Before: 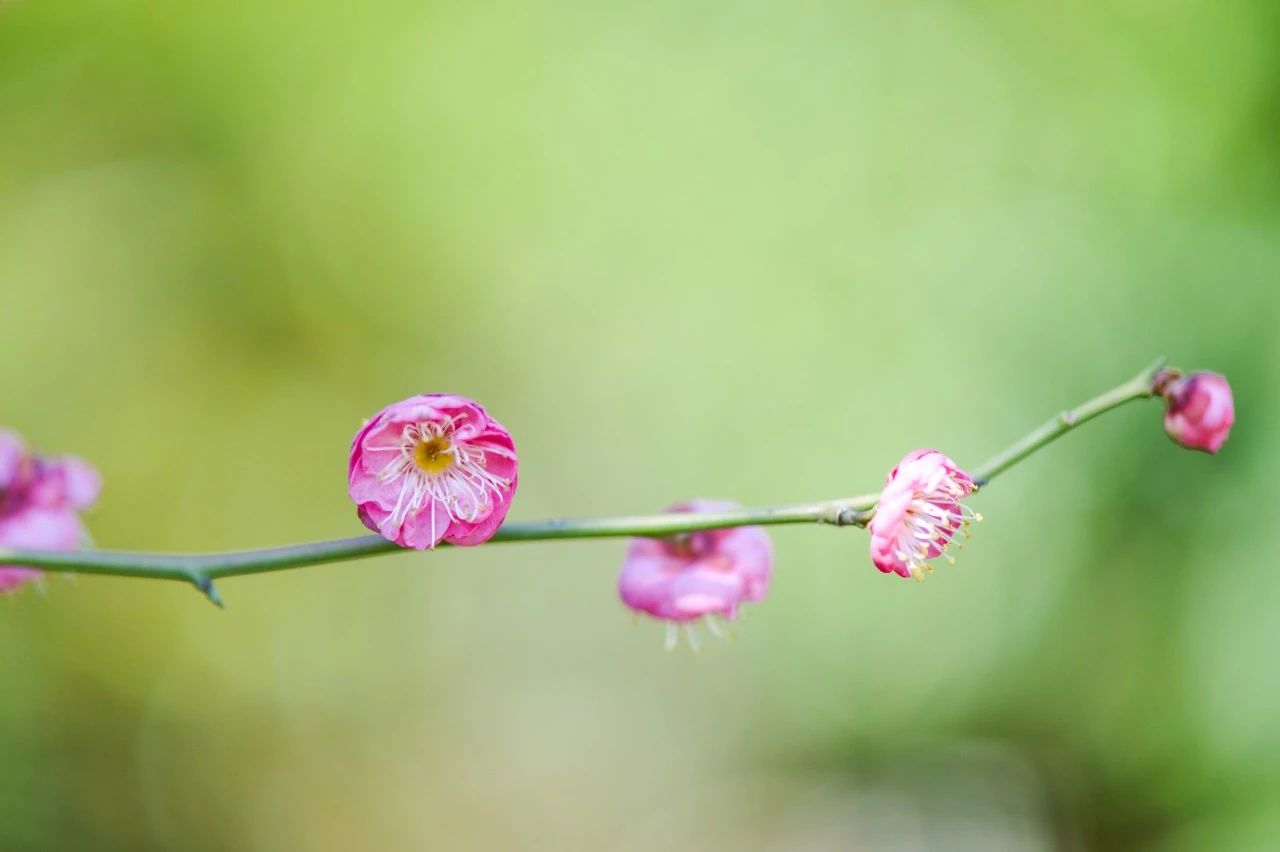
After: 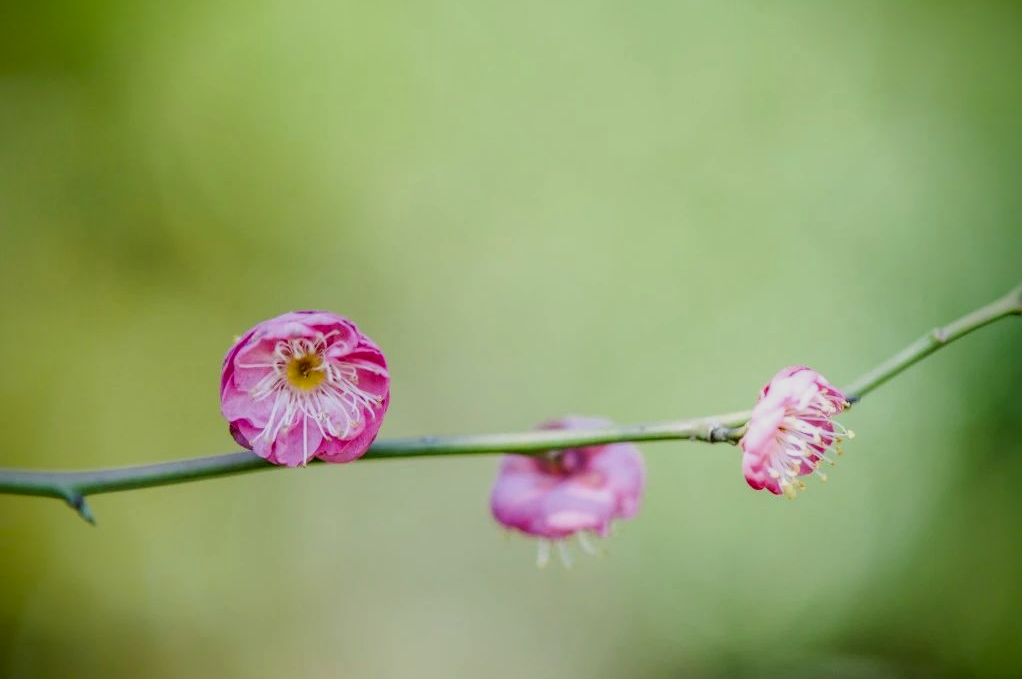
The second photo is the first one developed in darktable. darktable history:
tone equalizer: -8 EV 0.221 EV, -7 EV 0.447 EV, -6 EV 0.429 EV, -5 EV 0.254 EV, -3 EV -0.272 EV, -2 EV -0.418 EV, -1 EV -0.418 EV, +0 EV -0.264 EV
filmic rgb: black relative exposure -7.74 EV, white relative exposure 4.41 EV, target black luminance 0%, hardness 3.75, latitude 50.59%, contrast 1.077, highlights saturation mix 9.89%, shadows ↔ highlights balance -0.221%
crop and rotate: left 10.076%, top 9.791%, right 10.043%, bottom 10.468%
vignetting: fall-off radius 60.89%, brightness -0.986, saturation 0.49
local contrast: detail 130%
